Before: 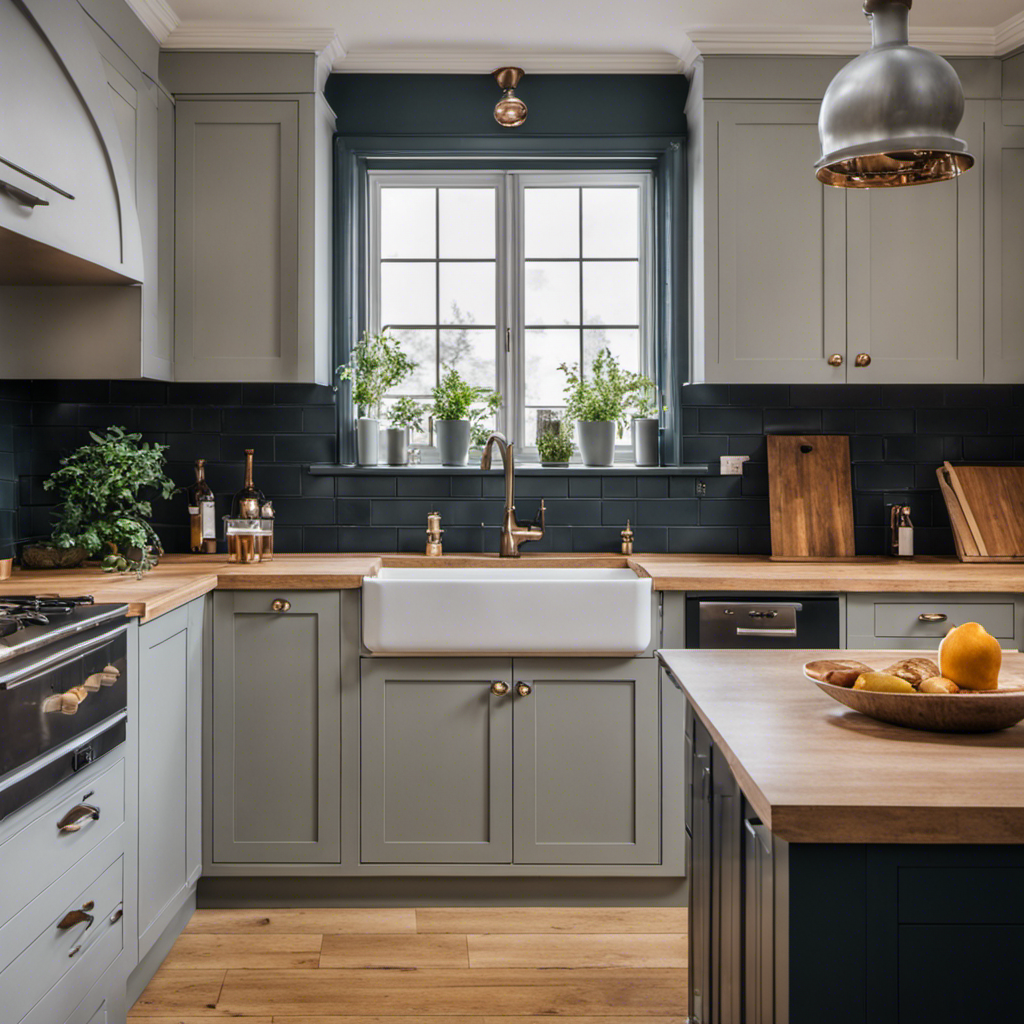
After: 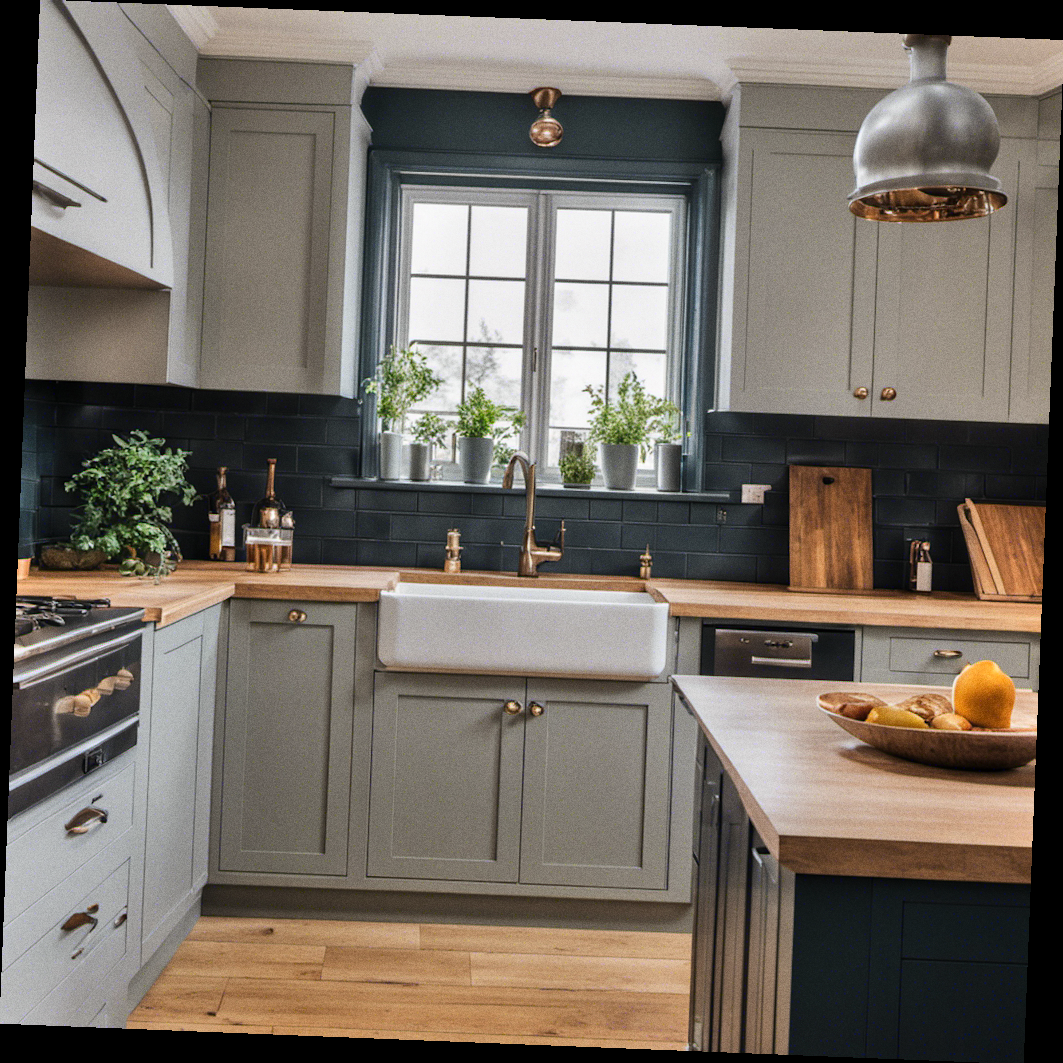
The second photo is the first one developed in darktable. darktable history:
shadows and highlights: low approximation 0.01, soften with gaussian
grain: coarseness 0.47 ISO
rotate and perspective: rotation 2.27°, automatic cropping off
